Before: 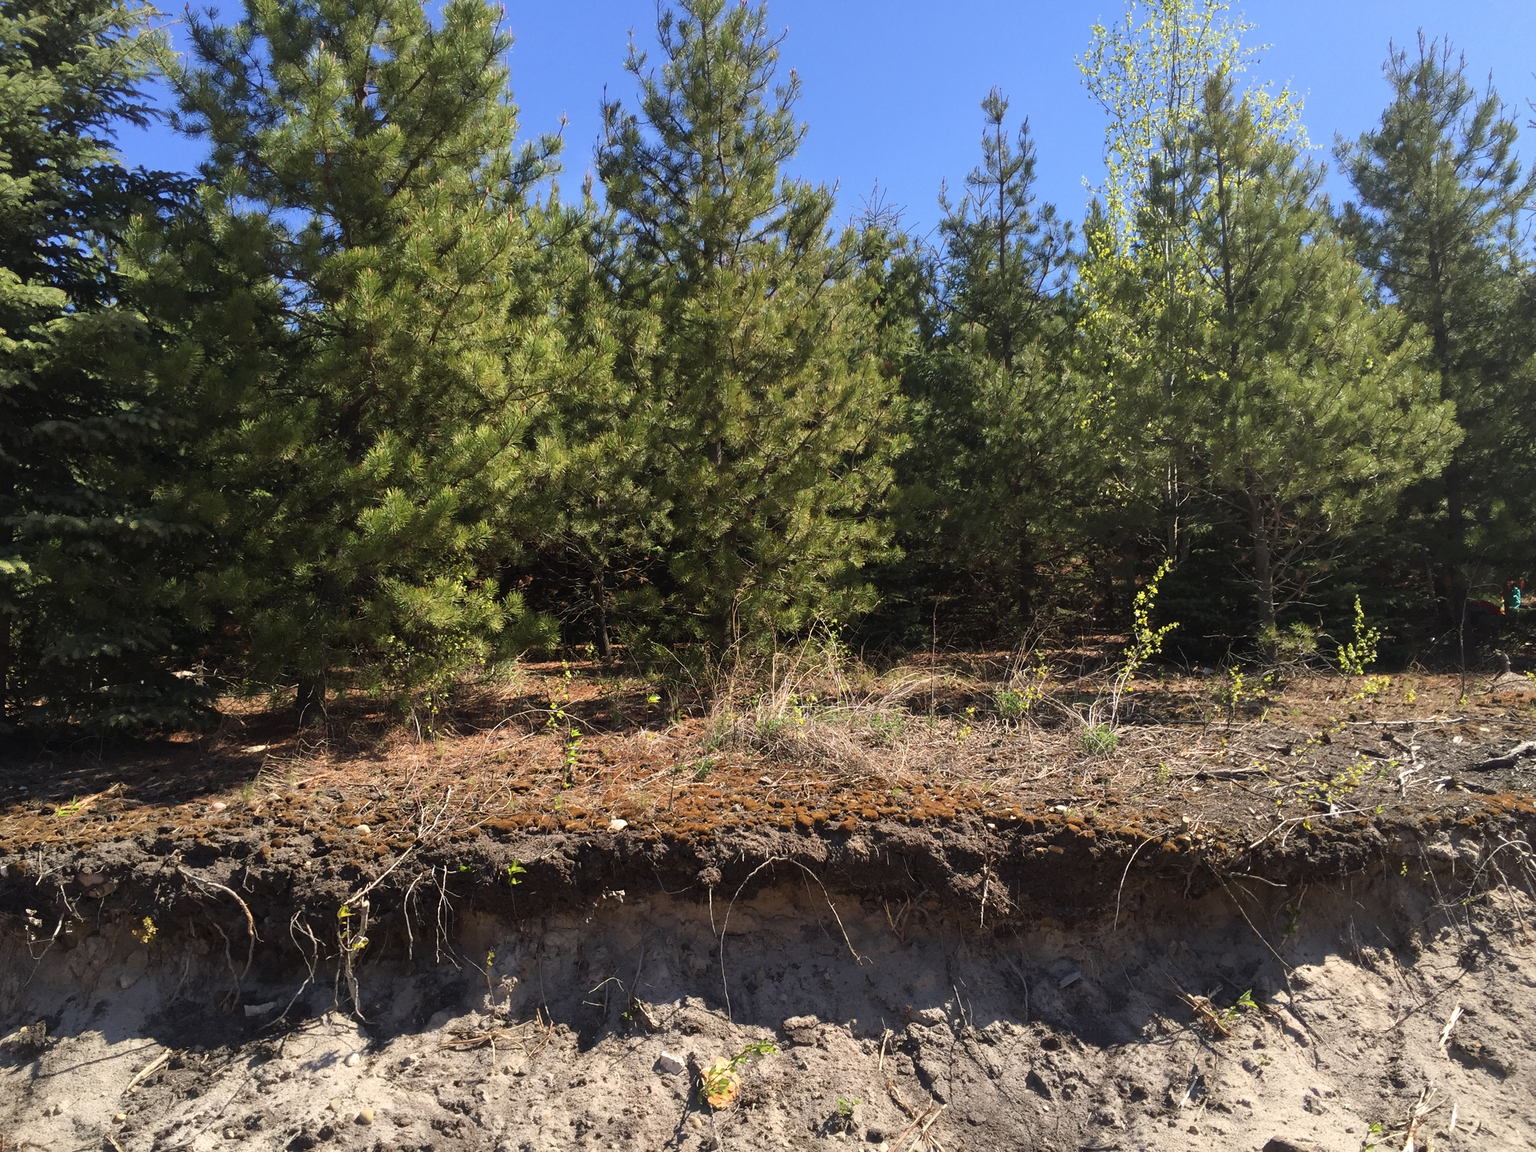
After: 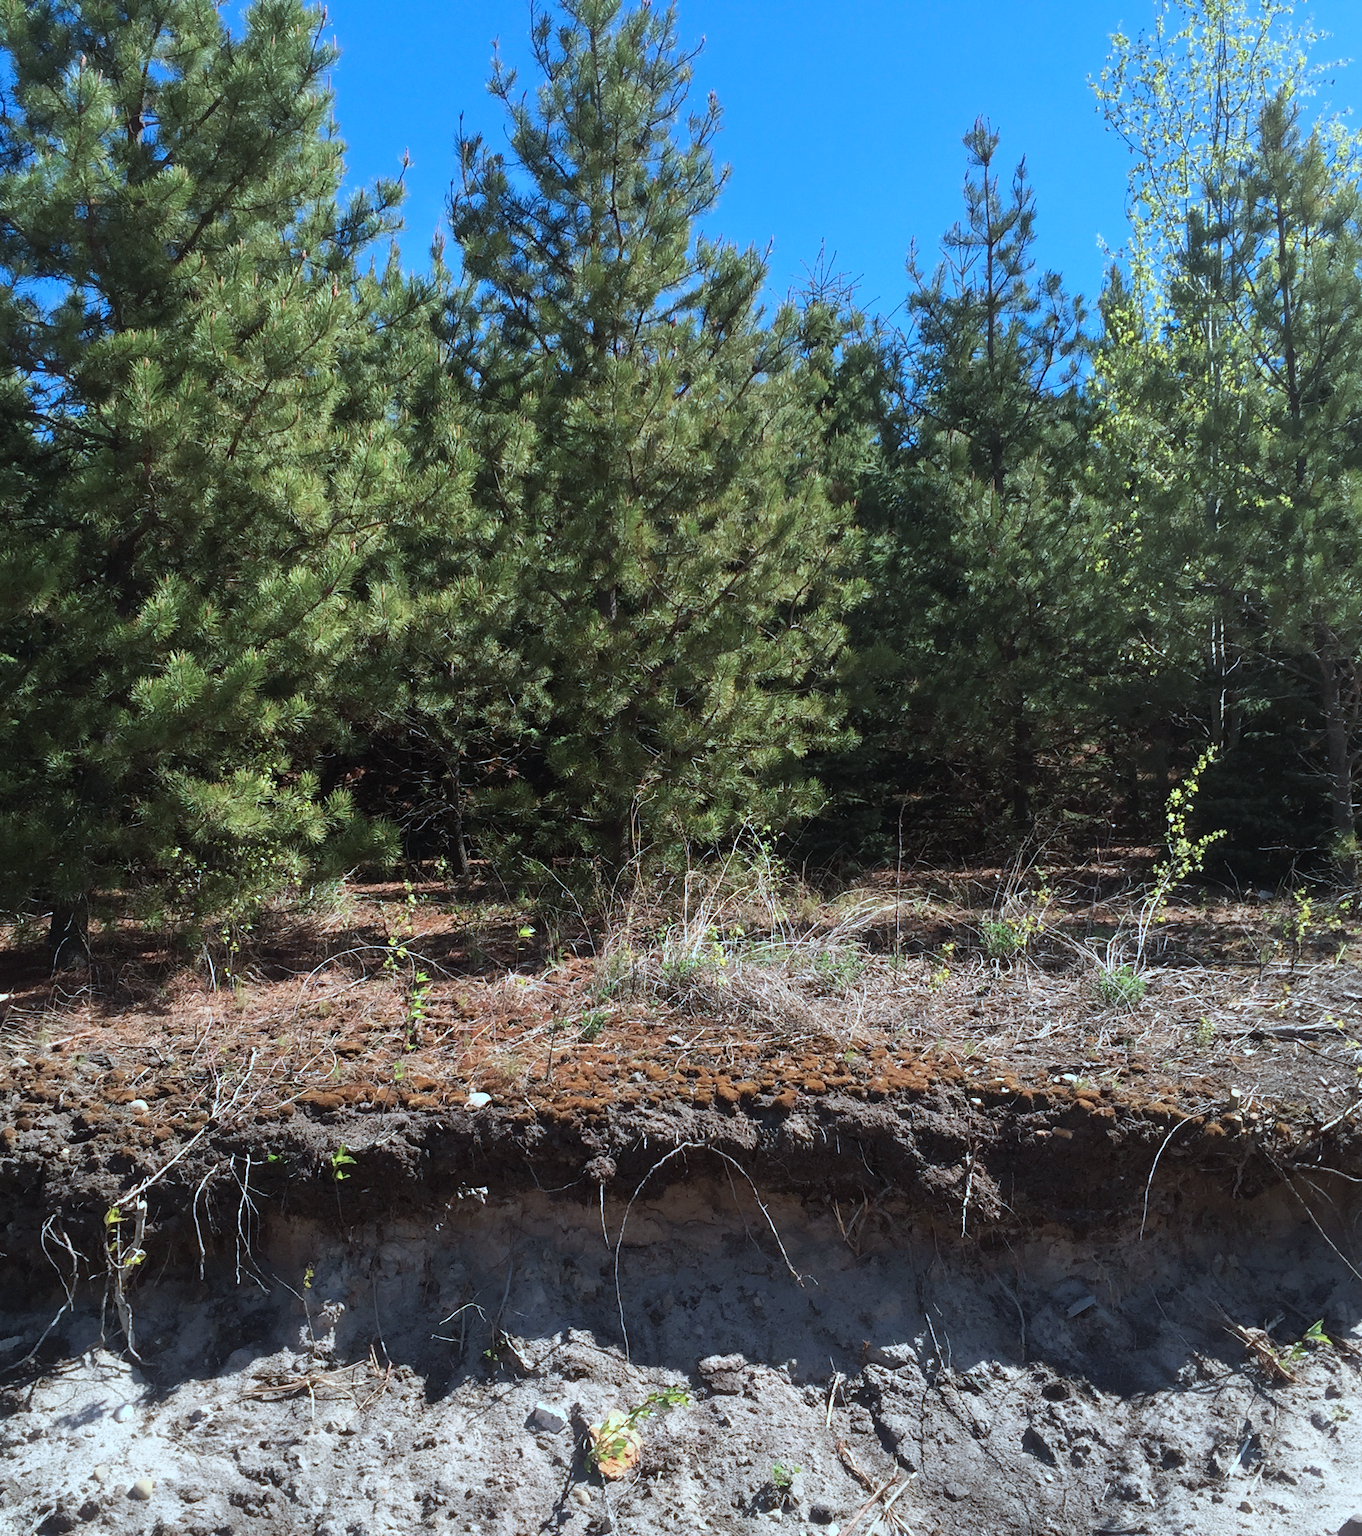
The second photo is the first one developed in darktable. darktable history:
color correction: highlights a* -9.35, highlights b* -23.15
crop: left 16.899%, right 16.556%
bloom: size 15%, threshold 97%, strength 7%
tone curve: curves: ch0 [(0, 0) (0.003, 0.003) (0.011, 0.011) (0.025, 0.024) (0.044, 0.043) (0.069, 0.068) (0.1, 0.097) (0.136, 0.133) (0.177, 0.173) (0.224, 0.219) (0.277, 0.27) (0.335, 0.327) (0.399, 0.39) (0.468, 0.457) (0.543, 0.545) (0.623, 0.625) (0.709, 0.71) (0.801, 0.801) (0.898, 0.898) (1, 1)], preserve colors none
